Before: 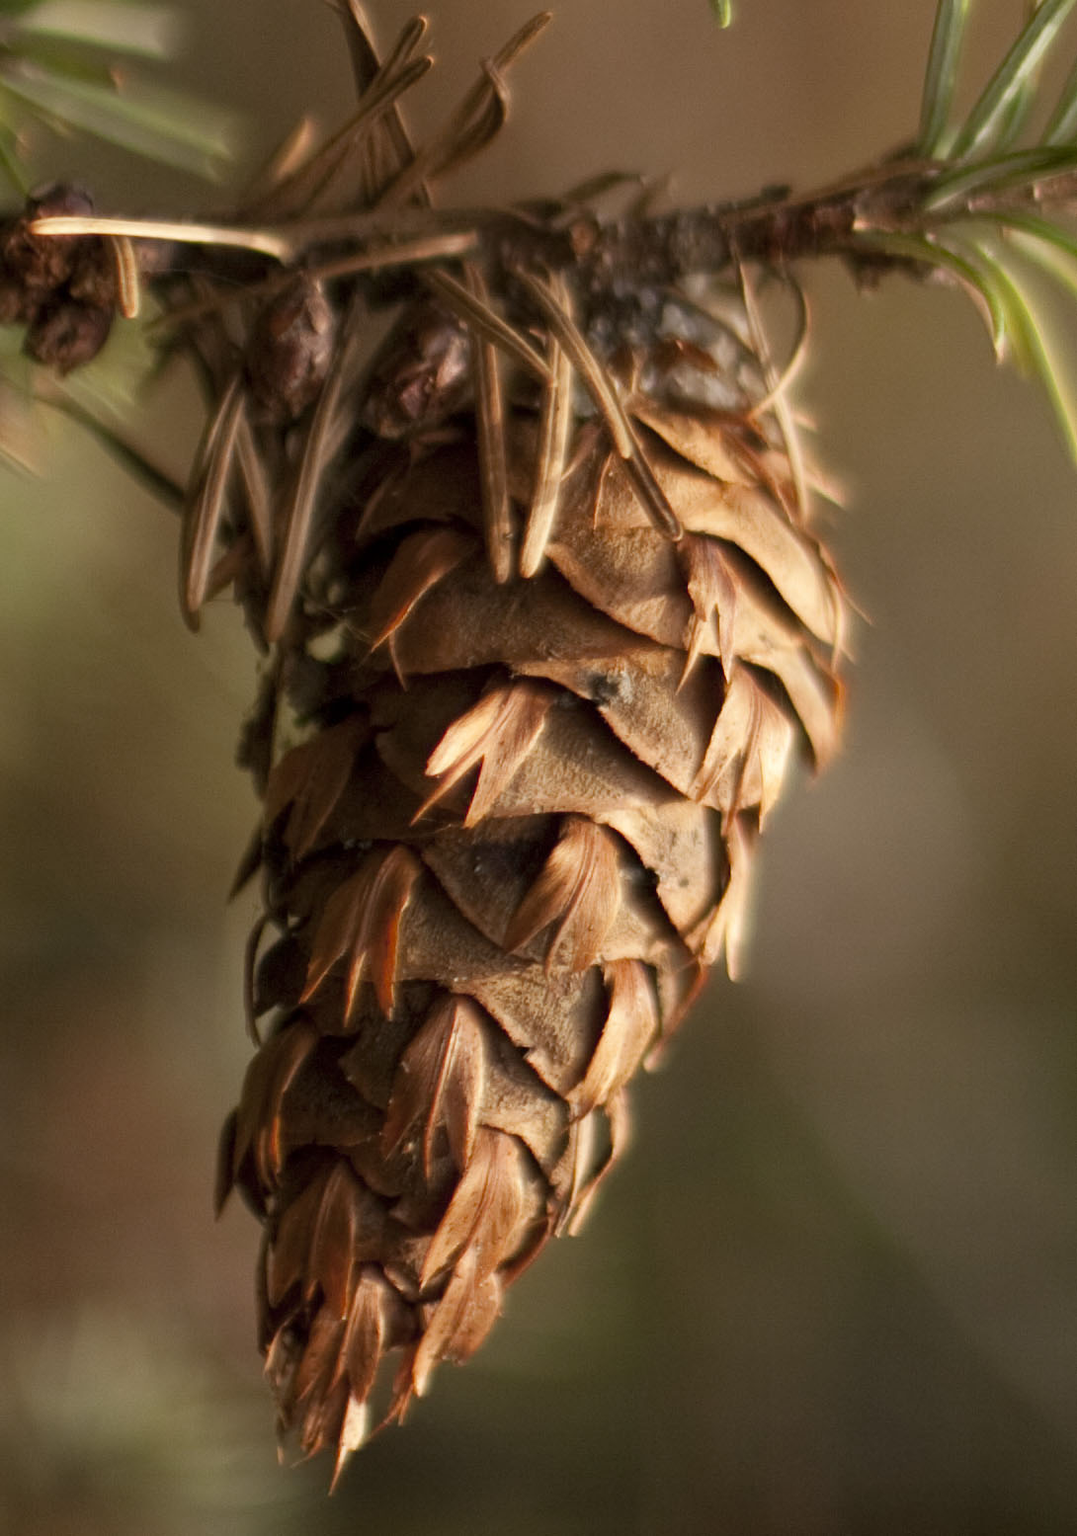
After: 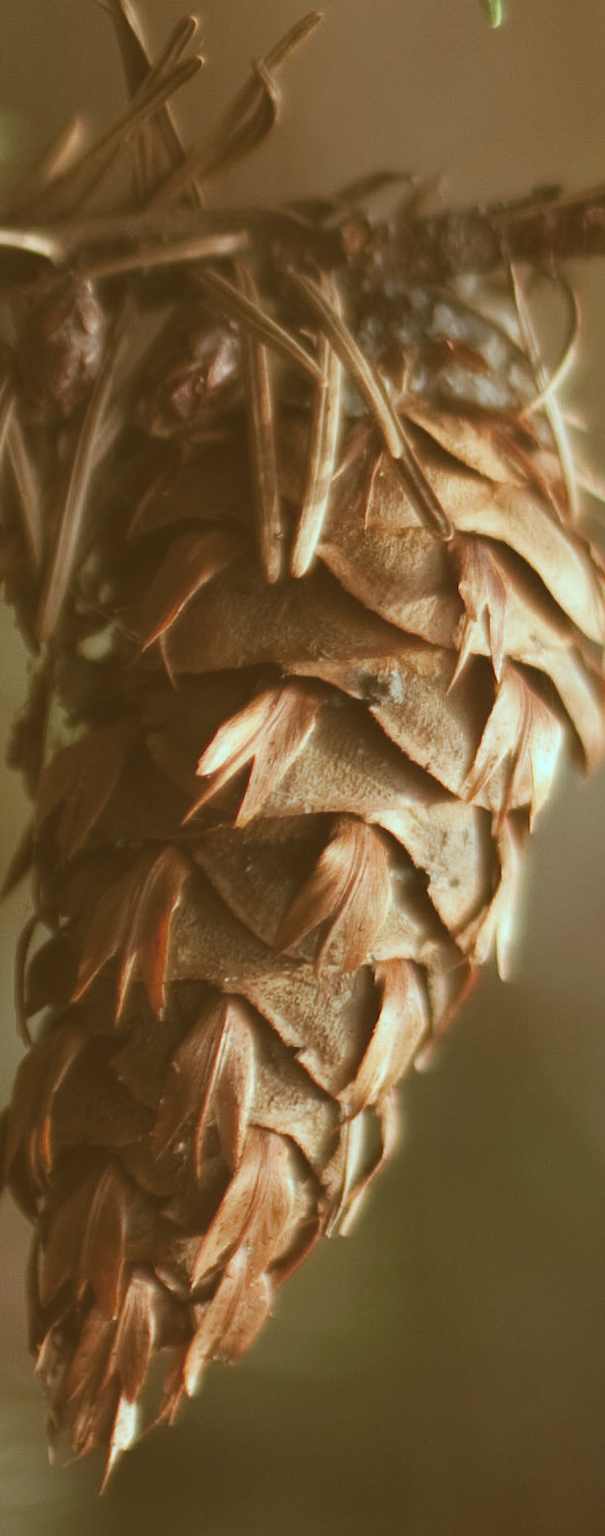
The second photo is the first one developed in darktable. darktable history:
color correction: highlights a* -14.31, highlights b* -16.76, shadows a* 10.58, shadows b* 29.38
crop: left 21.303%, right 22.384%
exposure: black level correction -0.029, compensate exposure bias true, compensate highlight preservation false
